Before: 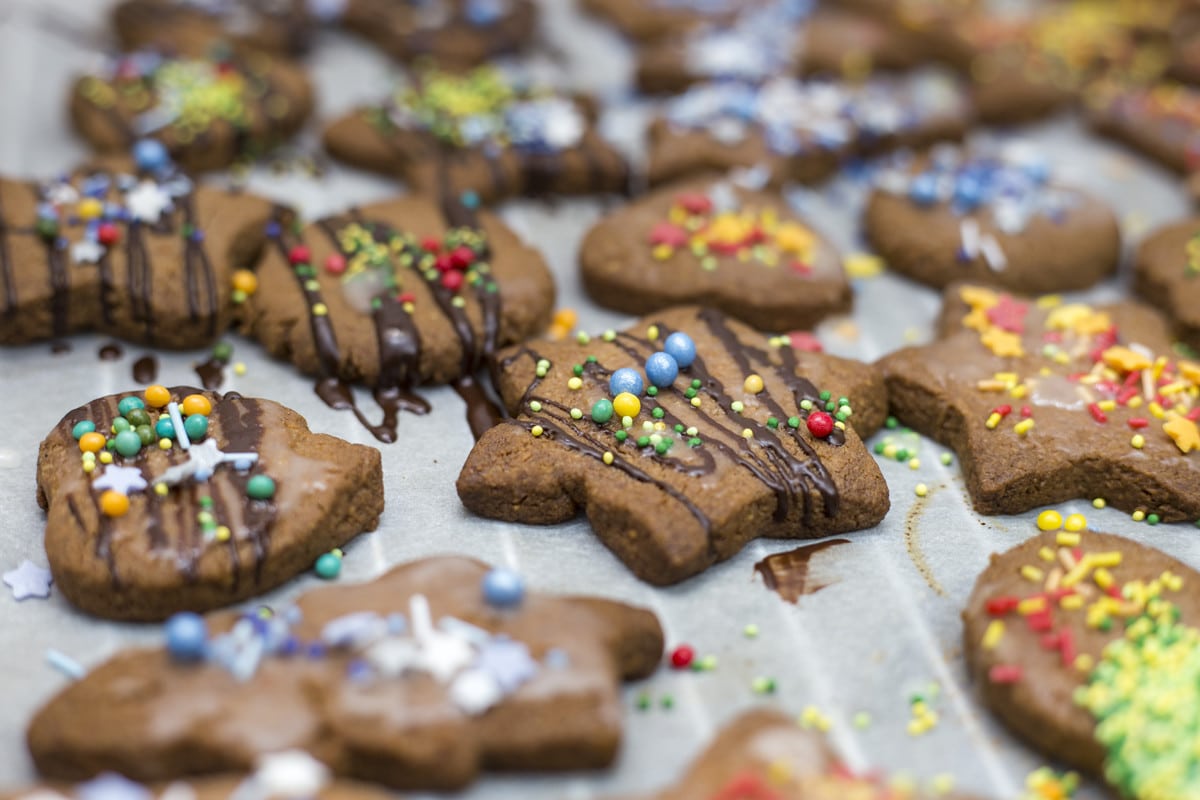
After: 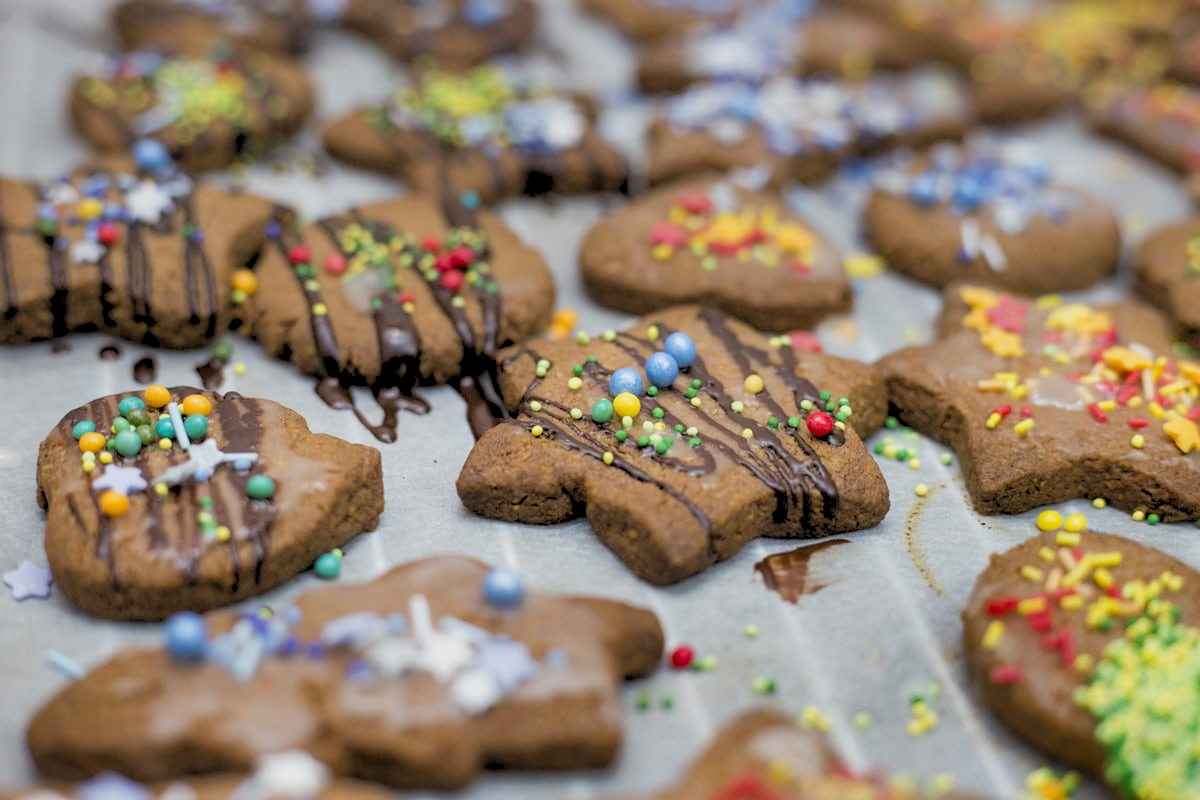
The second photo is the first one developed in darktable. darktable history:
shadows and highlights: radius 108.52, shadows 40.68, highlights -72.88, low approximation 0.01, soften with gaussian
rgb levels: preserve colors sum RGB, levels [[0.038, 0.433, 0.934], [0, 0.5, 1], [0, 0.5, 1]]
